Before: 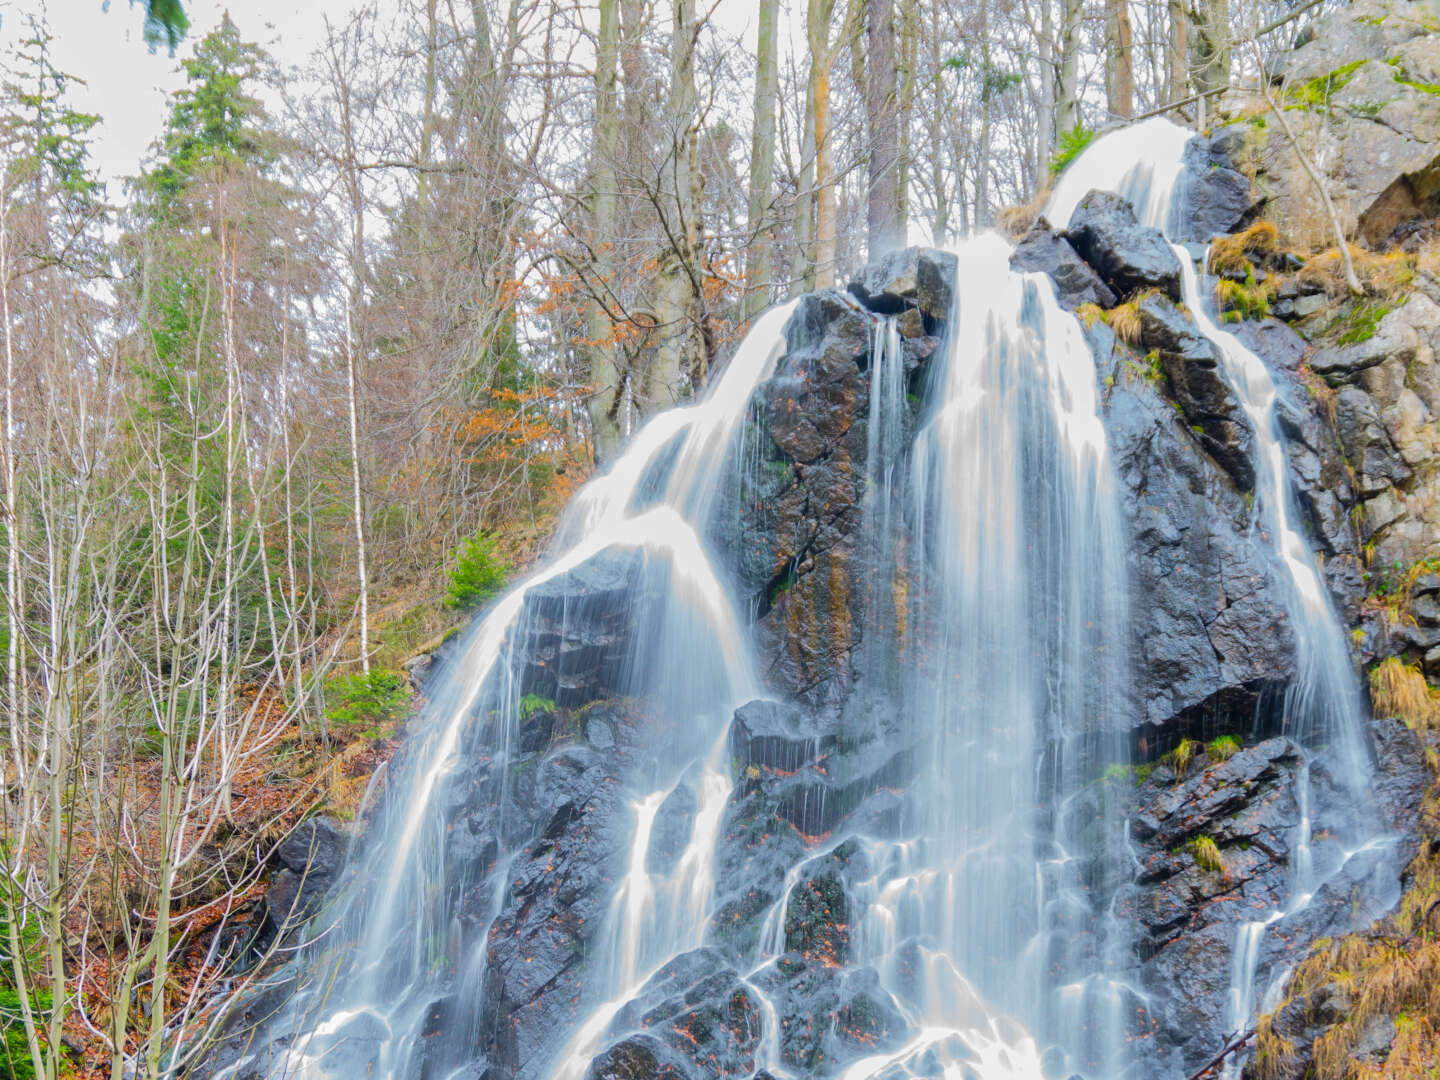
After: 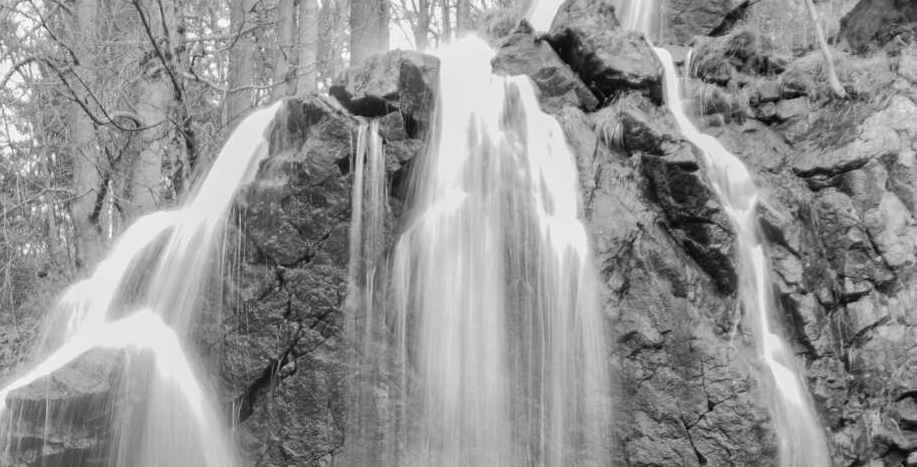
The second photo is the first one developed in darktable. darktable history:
monochrome: size 1
crop: left 36.005%, top 18.293%, right 0.31%, bottom 38.444%
exposure: compensate highlight preservation false
color balance rgb: global vibrance 1%, saturation formula JzAzBz (2021)
